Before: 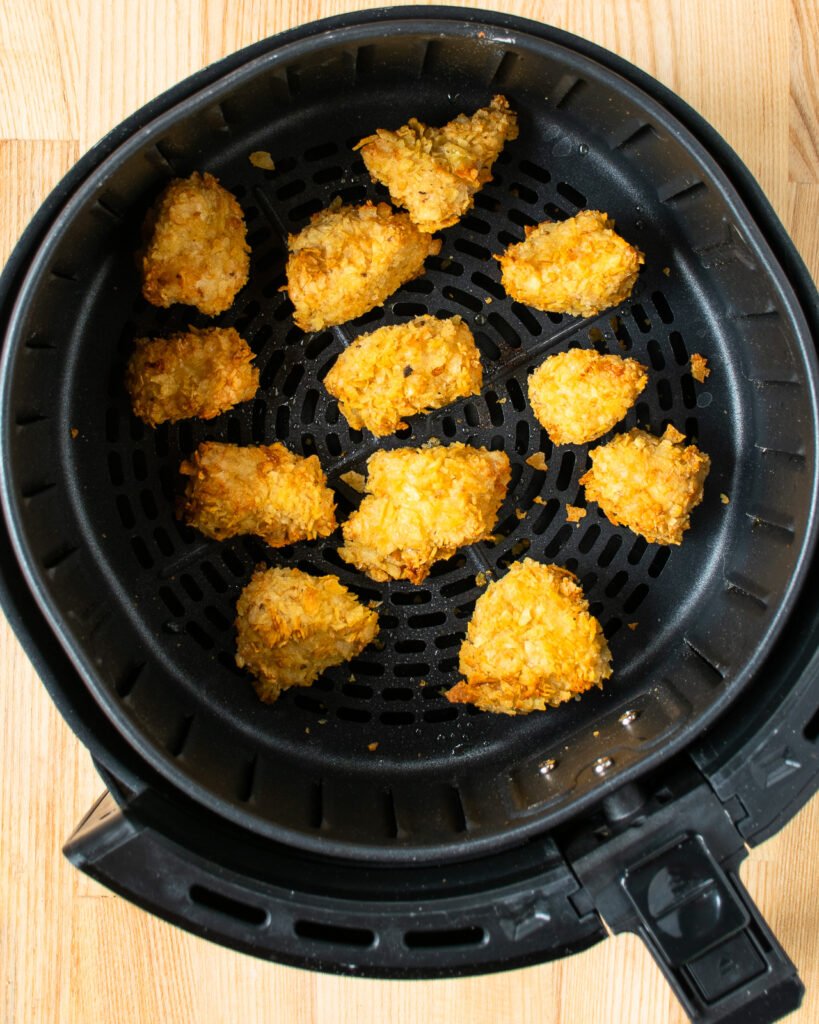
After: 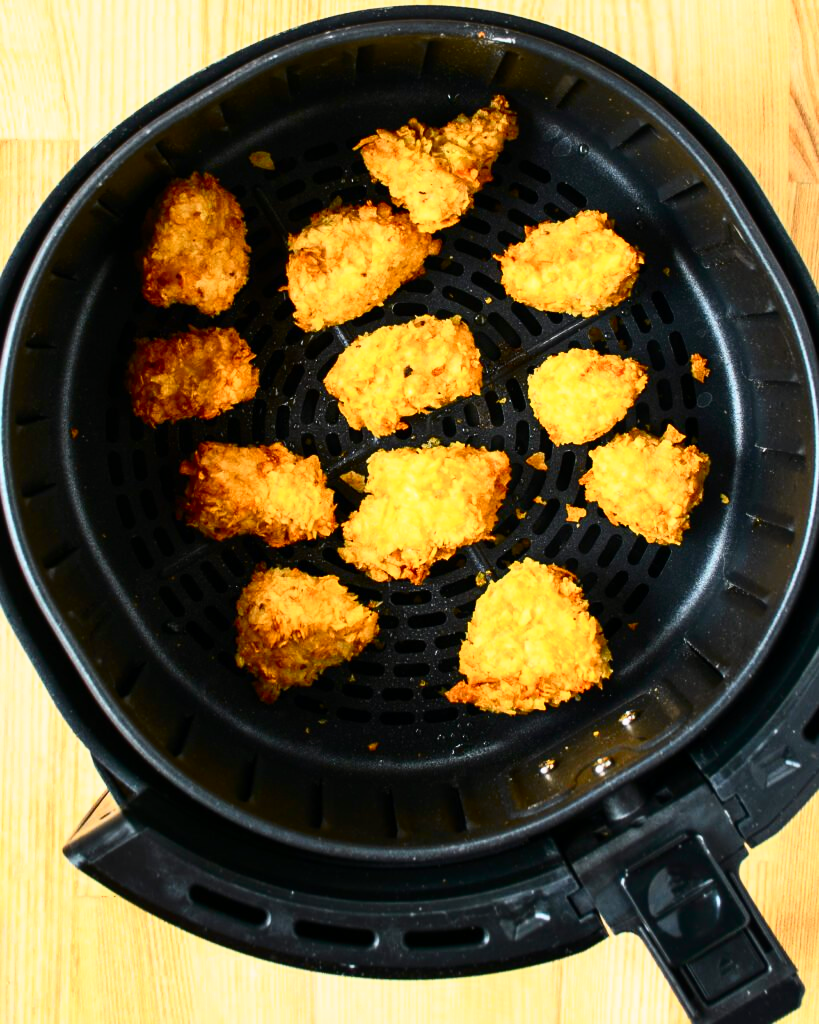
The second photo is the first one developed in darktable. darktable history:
tone curve: curves: ch0 [(0, 0) (0.187, 0.12) (0.384, 0.363) (0.577, 0.681) (0.735, 0.881) (0.864, 0.959) (1, 0.987)]; ch1 [(0, 0) (0.402, 0.36) (0.476, 0.466) (0.501, 0.501) (0.518, 0.514) (0.564, 0.614) (0.614, 0.664) (0.741, 0.829) (1, 1)]; ch2 [(0, 0) (0.429, 0.387) (0.483, 0.481) (0.503, 0.501) (0.522, 0.533) (0.564, 0.605) (0.615, 0.697) (0.702, 0.774) (1, 0.895)], color space Lab, independent channels
